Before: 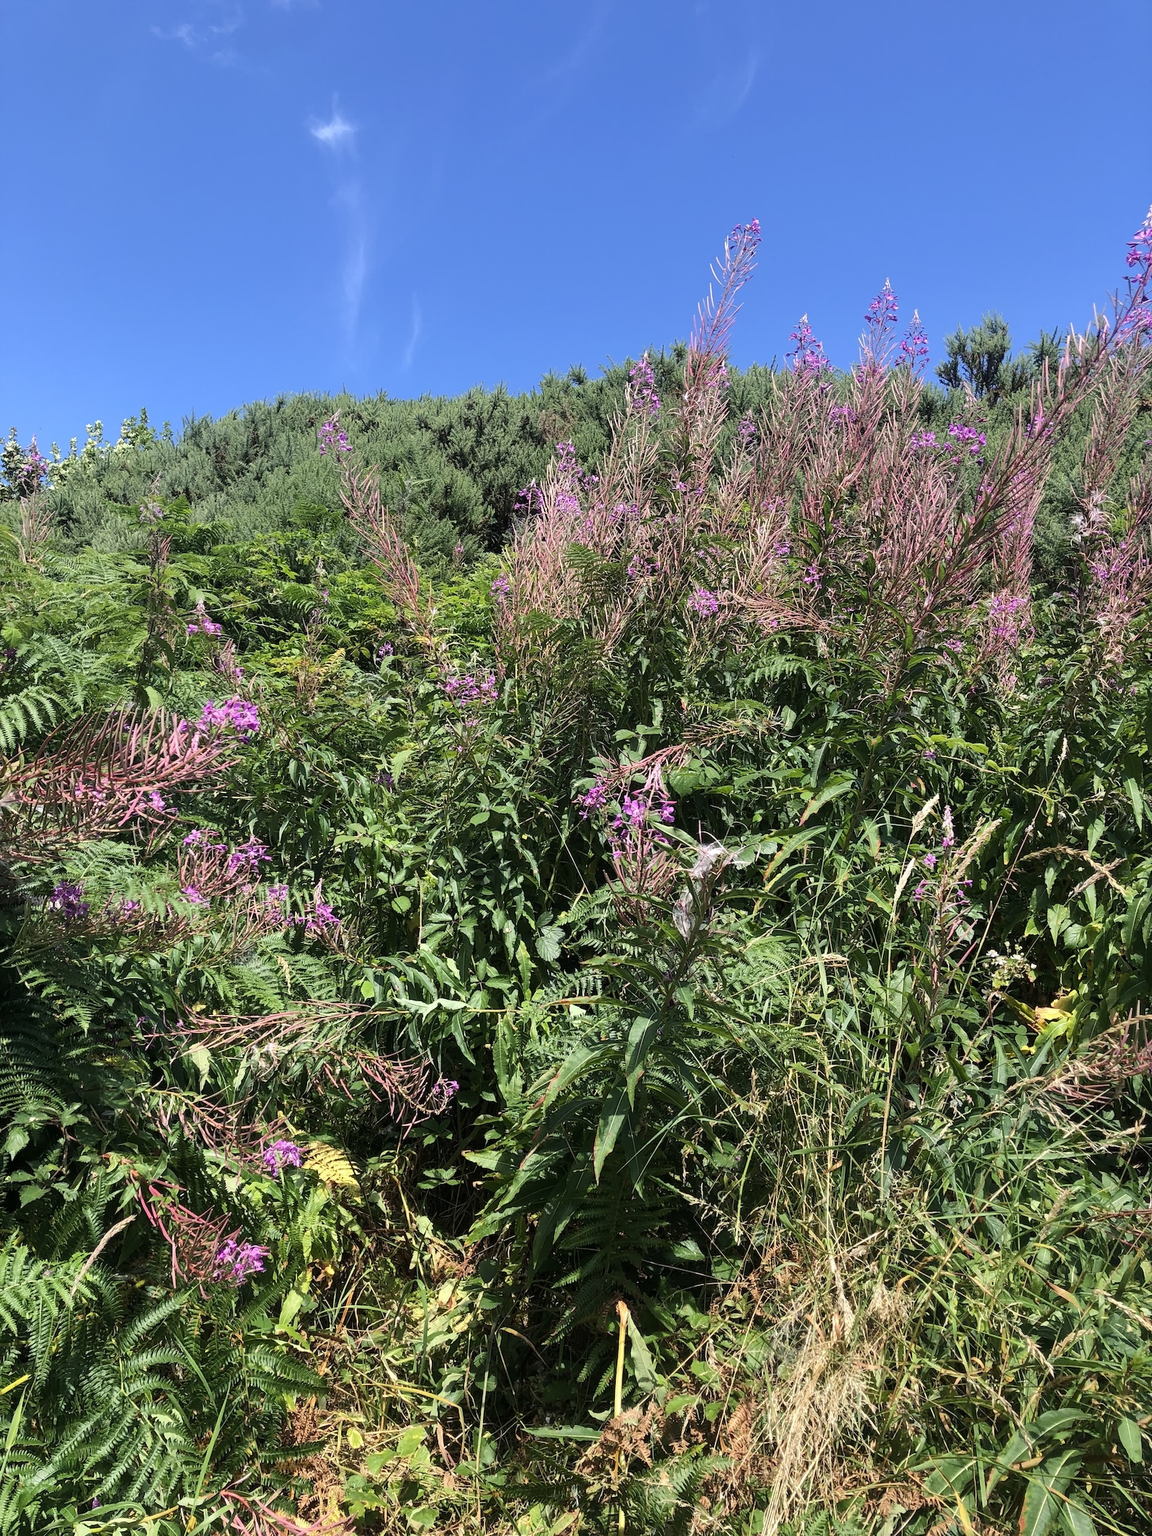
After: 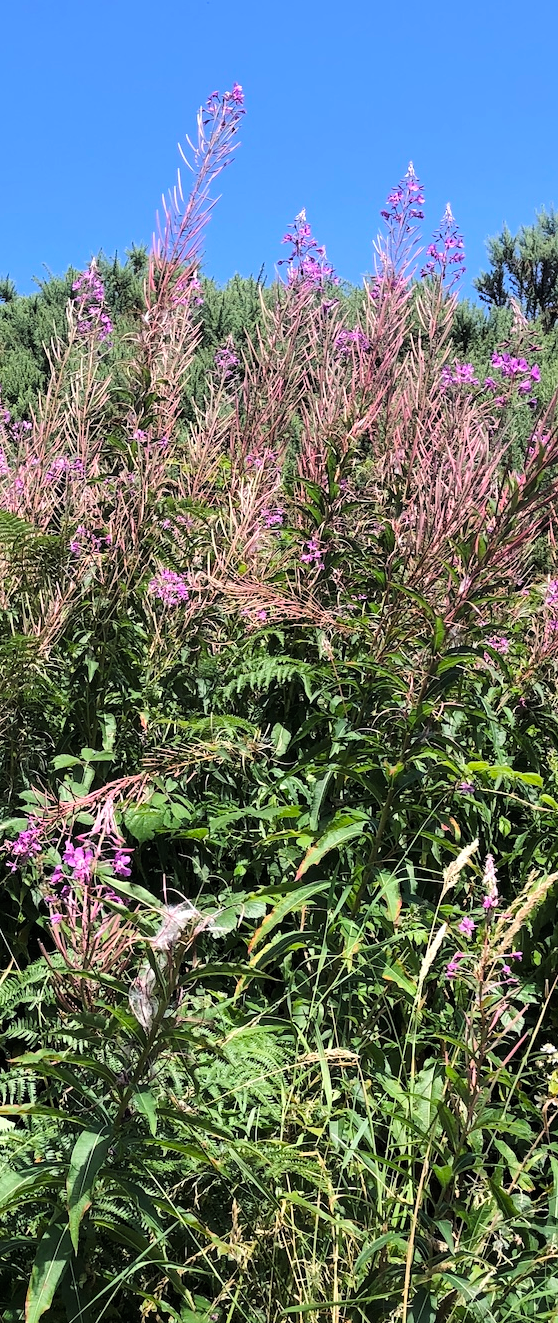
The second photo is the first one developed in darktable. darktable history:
tone curve: curves: ch0 [(0.021, 0) (0.104, 0.052) (0.496, 0.526) (0.737, 0.783) (1, 1)], color space Lab, linked channels, preserve colors none
shadows and highlights: shadows 25, highlights -25
crop and rotate: left 49.936%, top 10.094%, right 13.136%, bottom 24.256%
exposure: exposure 0.2 EV, compensate highlight preservation false
